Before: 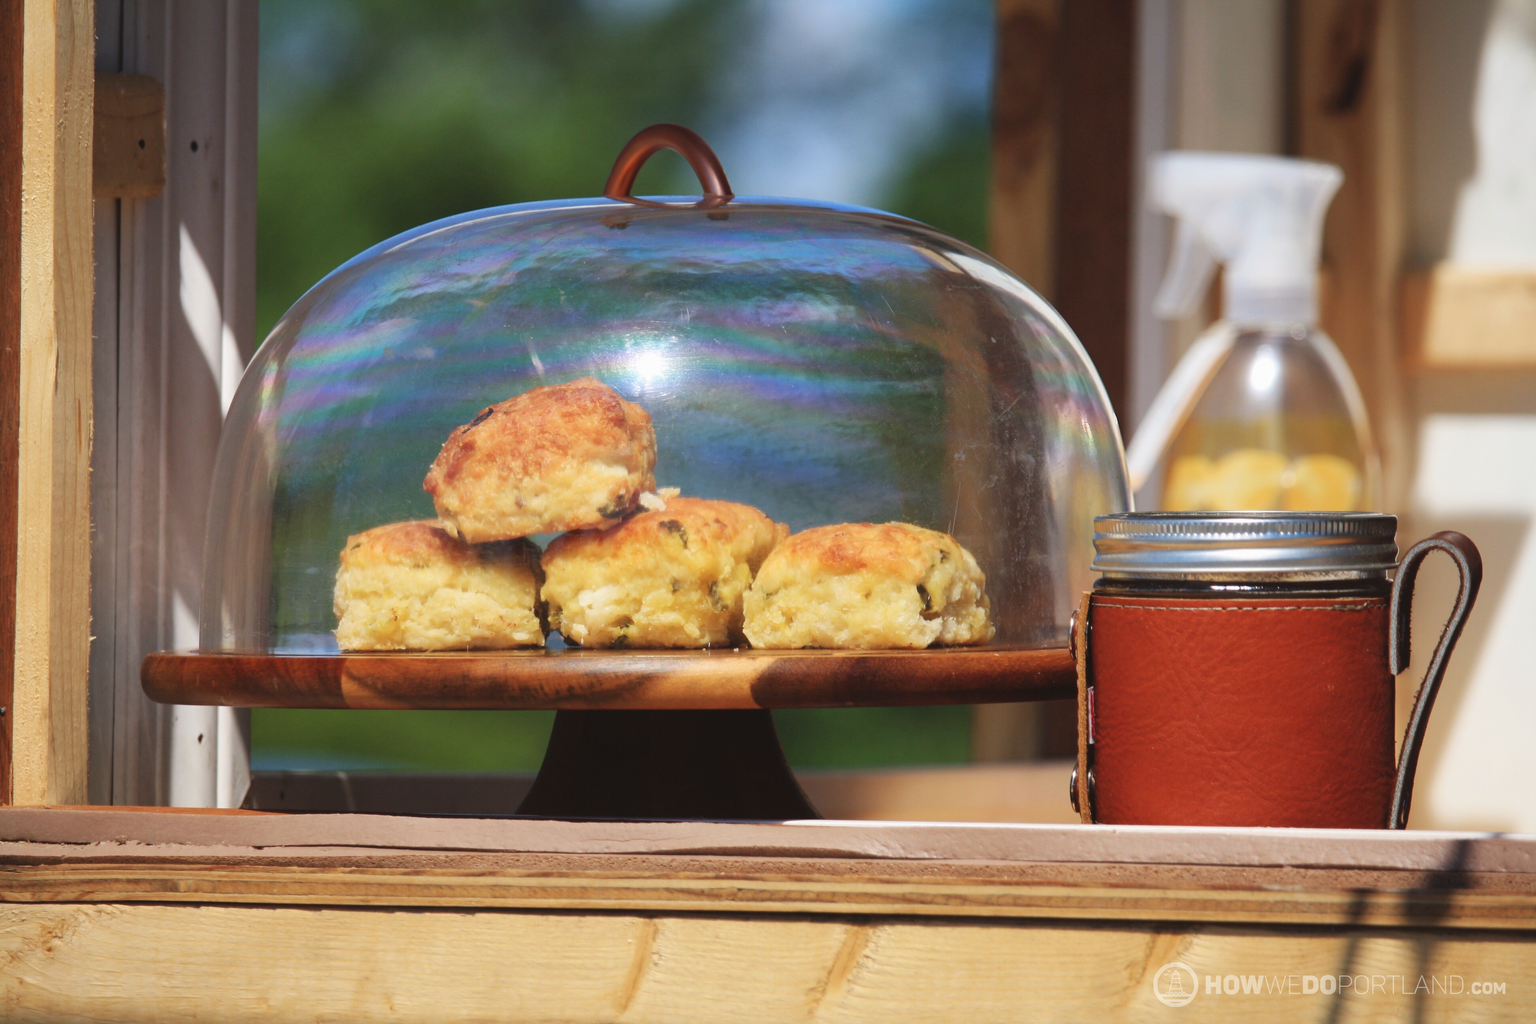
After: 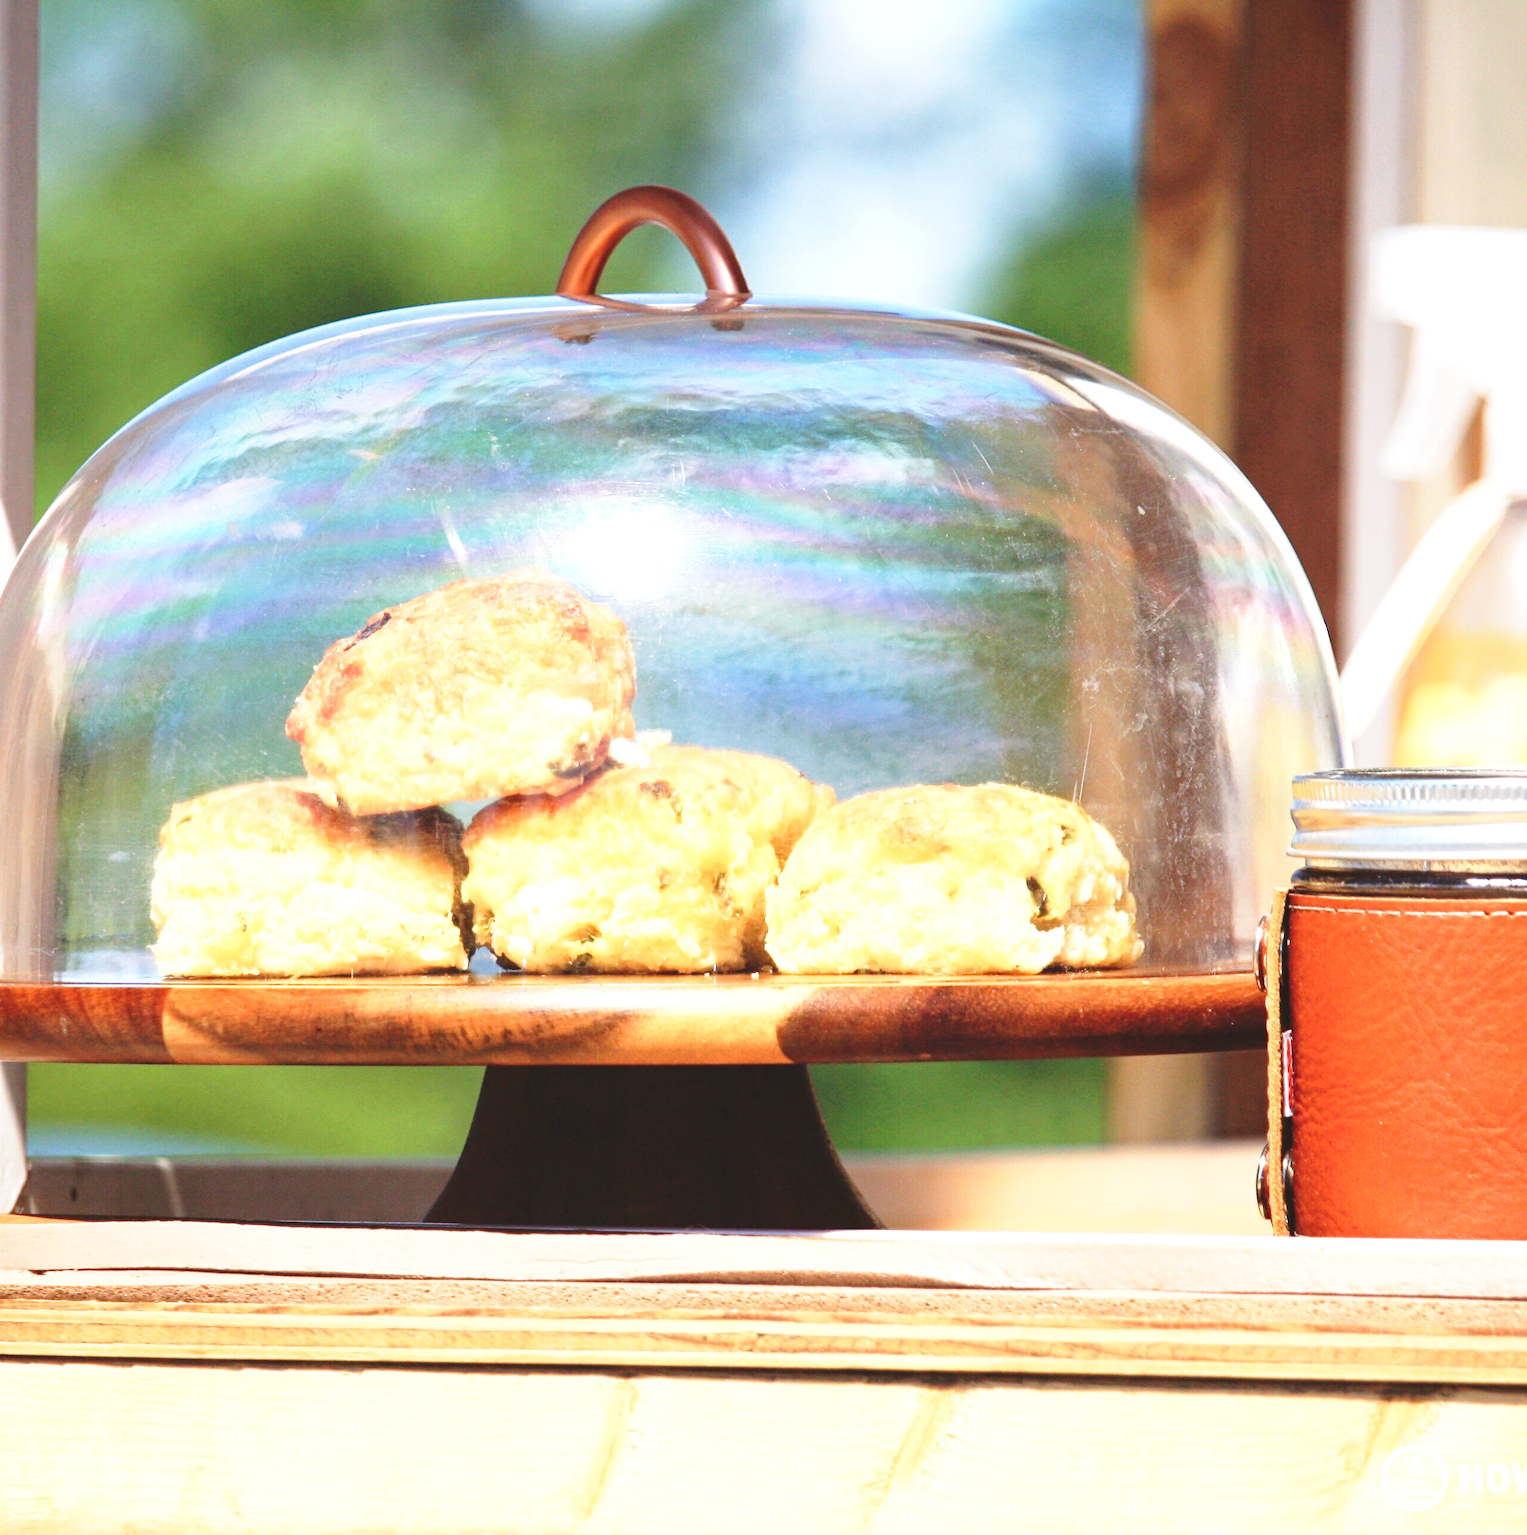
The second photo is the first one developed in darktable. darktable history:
base curve: curves: ch0 [(0, 0) (0.028, 0.03) (0.121, 0.232) (0.46, 0.748) (0.859, 0.968) (1, 1)], preserve colors none
contrast equalizer: y [[0.502, 0.505, 0.512, 0.529, 0.564, 0.588], [0.5 ×6], [0.502, 0.505, 0.512, 0.529, 0.564, 0.588], [0, 0.001, 0.001, 0.004, 0.008, 0.011], [0, 0.001, 0.001, 0.004, 0.008, 0.011]]
exposure: black level correction 0, exposure 1.103 EV, compensate highlight preservation false
crop and rotate: left 15.209%, right 18.518%
